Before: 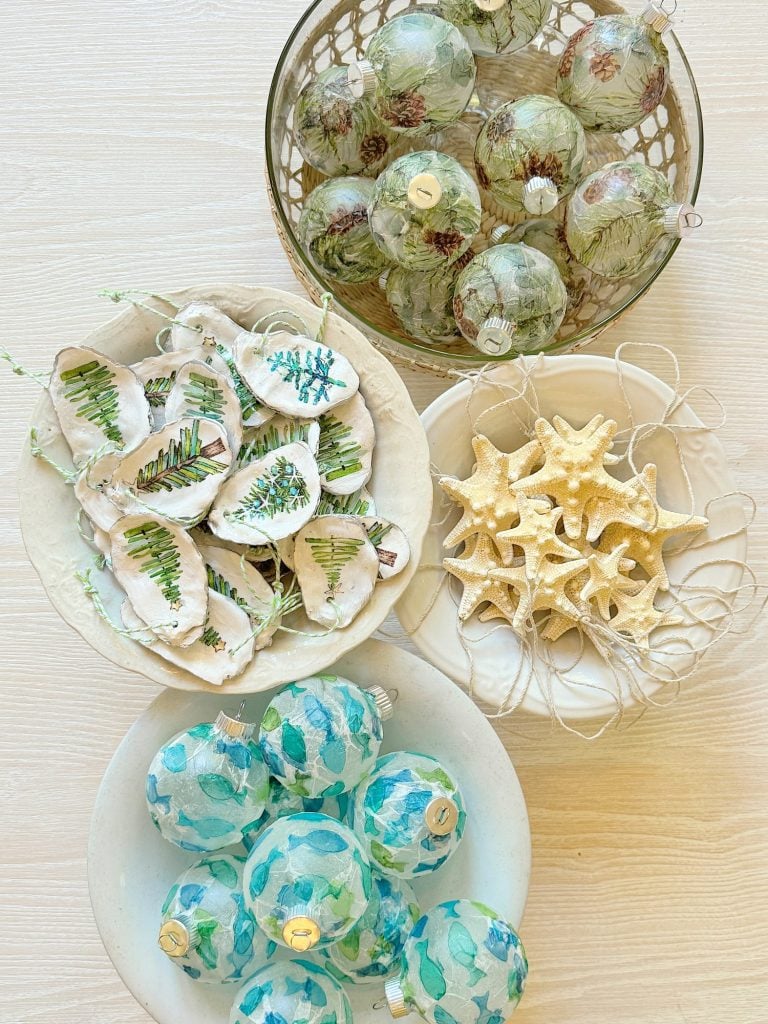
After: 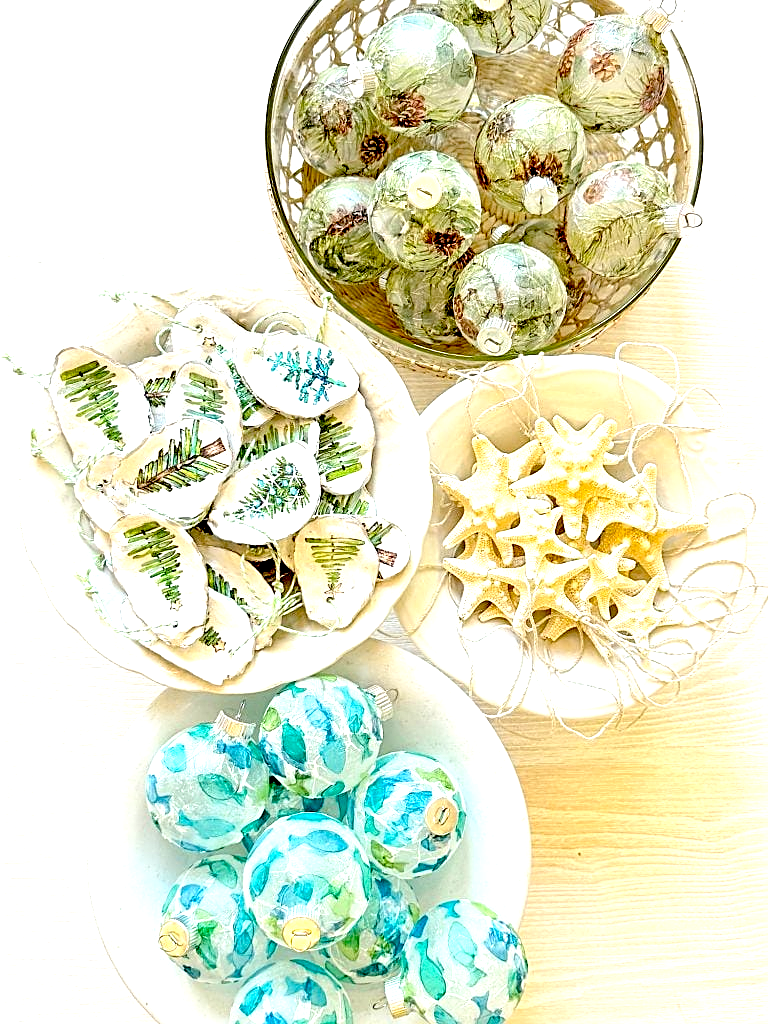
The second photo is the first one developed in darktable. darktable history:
sharpen: on, module defaults
exposure: black level correction 0.034, exposure 0.907 EV, compensate highlight preservation false
